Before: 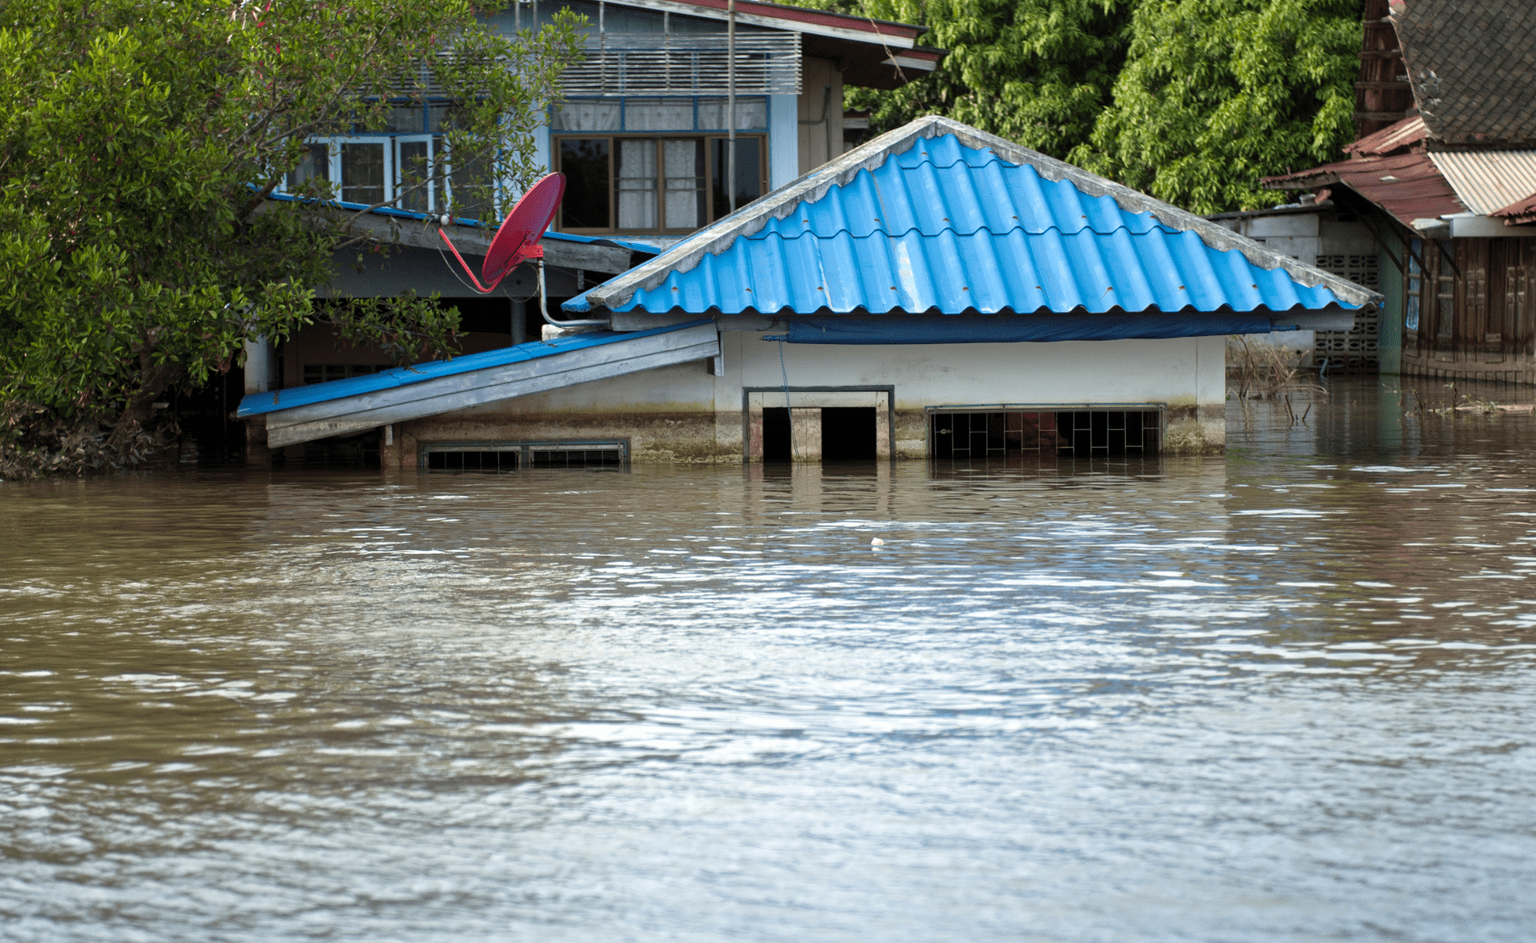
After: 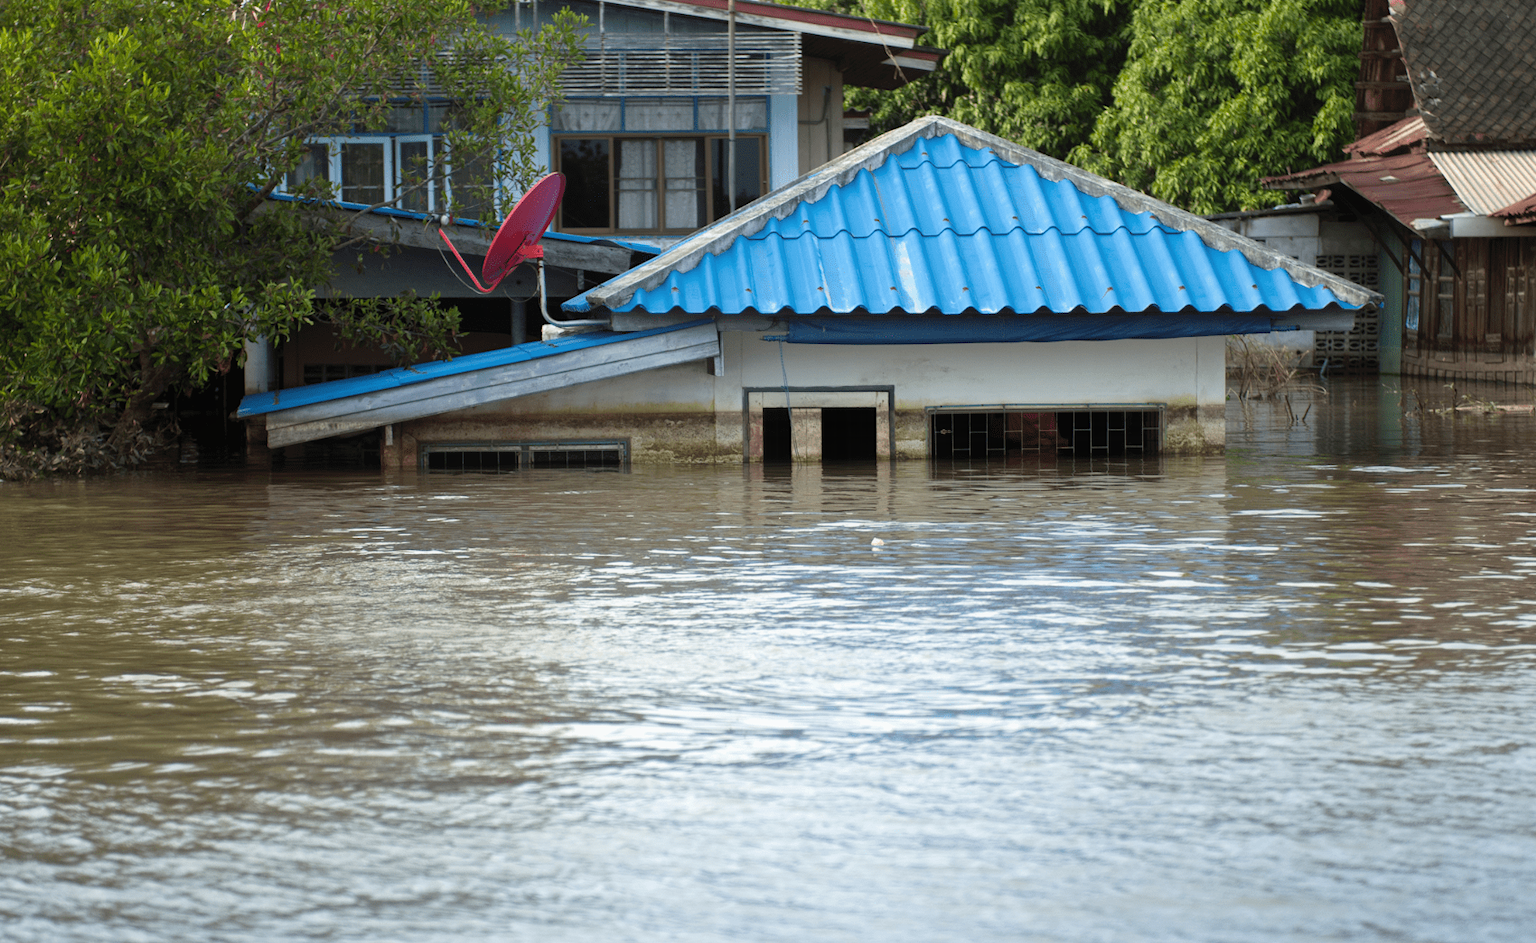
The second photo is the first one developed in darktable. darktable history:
contrast equalizer: octaves 7, y [[0.6 ×6], [0.55 ×6], [0 ×6], [0 ×6], [0 ×6]], mix -0.211
